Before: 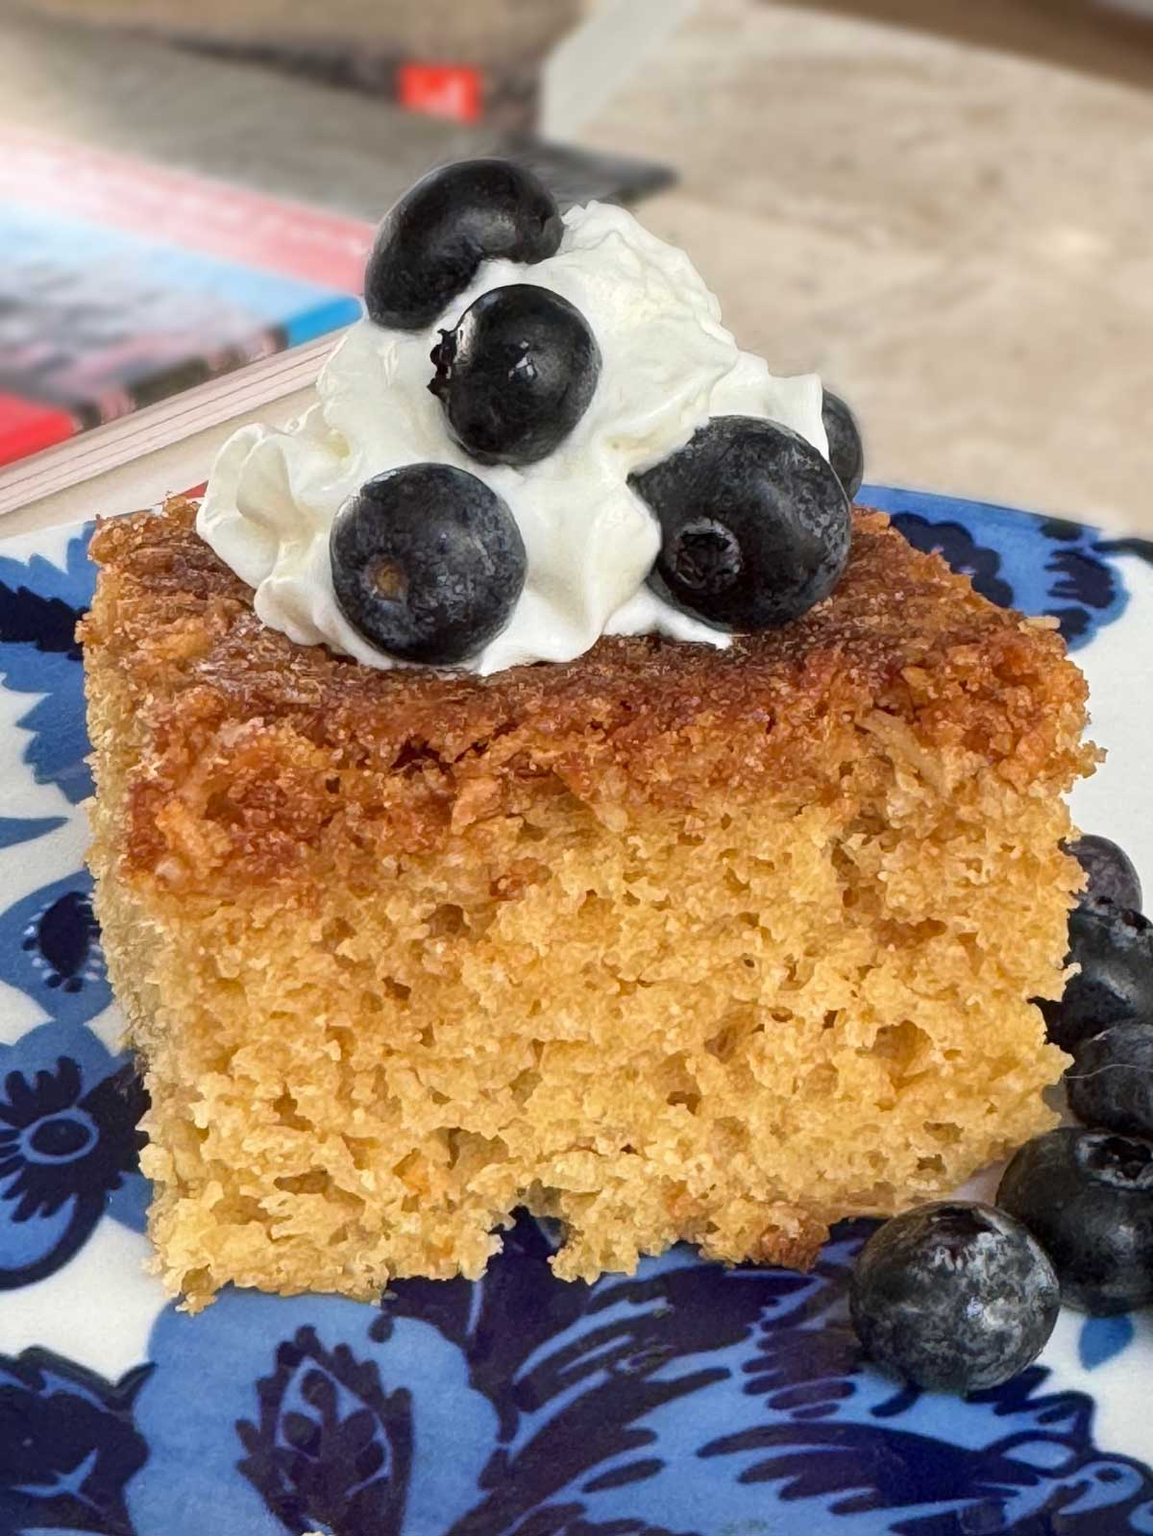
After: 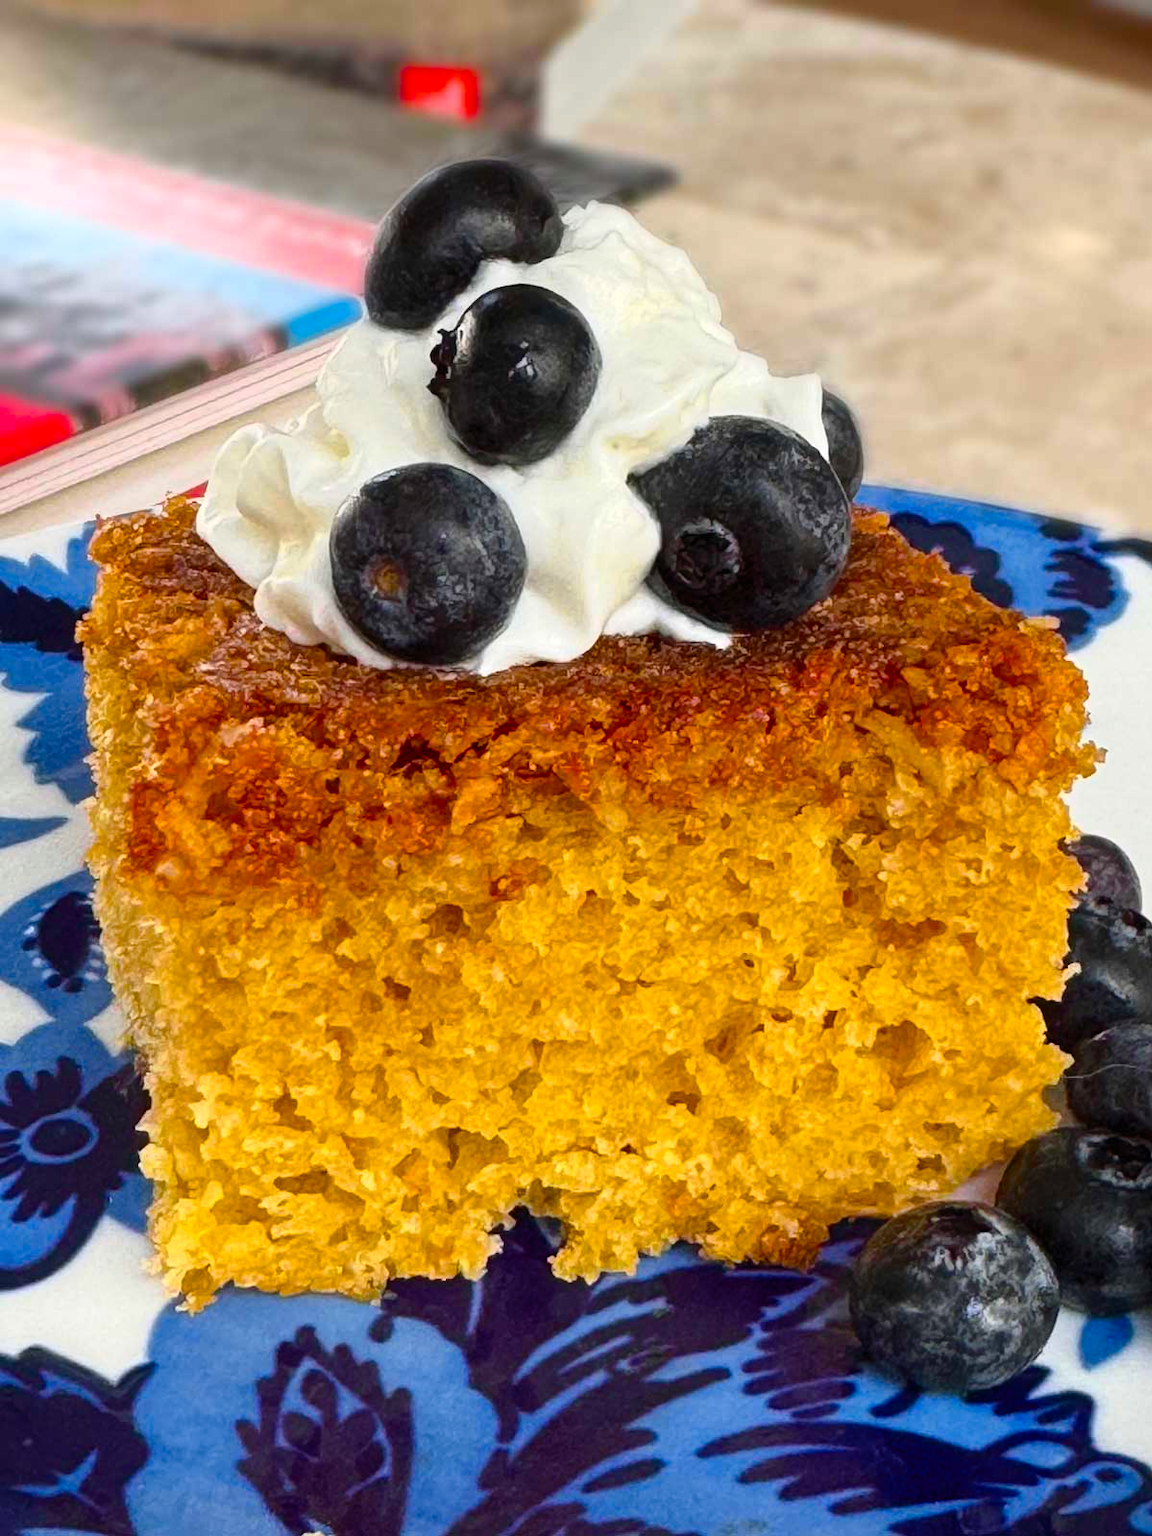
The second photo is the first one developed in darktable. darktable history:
tone curve: curves: ch0 [(0, 0.003) (0.117, 0.101) (0.257, 0.246) (0.408, 0.432) (0.632, 0.716) (0.795, 0.884) (1, 1)]; ch1 [(0, 0) (0.227, 0.197) (0.405, 0.421) (0.501, 0.501) (0.522, 0.526) (0.546, 0.564) (0.589, 0.602) (0.696, 0.761) (0.976, 0.992)]; ch2 [(0, 0) (0.208, 0.176) (0.377, 0.38) (0.5, 0.5) (0.537, 0.534) (0.571, 0.577) (0.627, 0.64) (0.698, 0.76) (1, 1)], color space Lab, independent channels, preserve colors none
contrast brightness saturation: contrast 0.2, brightness 0.15, saturation 0.14
color balance rgb: perceptual saturation grading › global saturation 30%, global vibrance 20%
base curve: curves: ch0 [(0, 0) (0.841, 0.609) (1, 1)]
